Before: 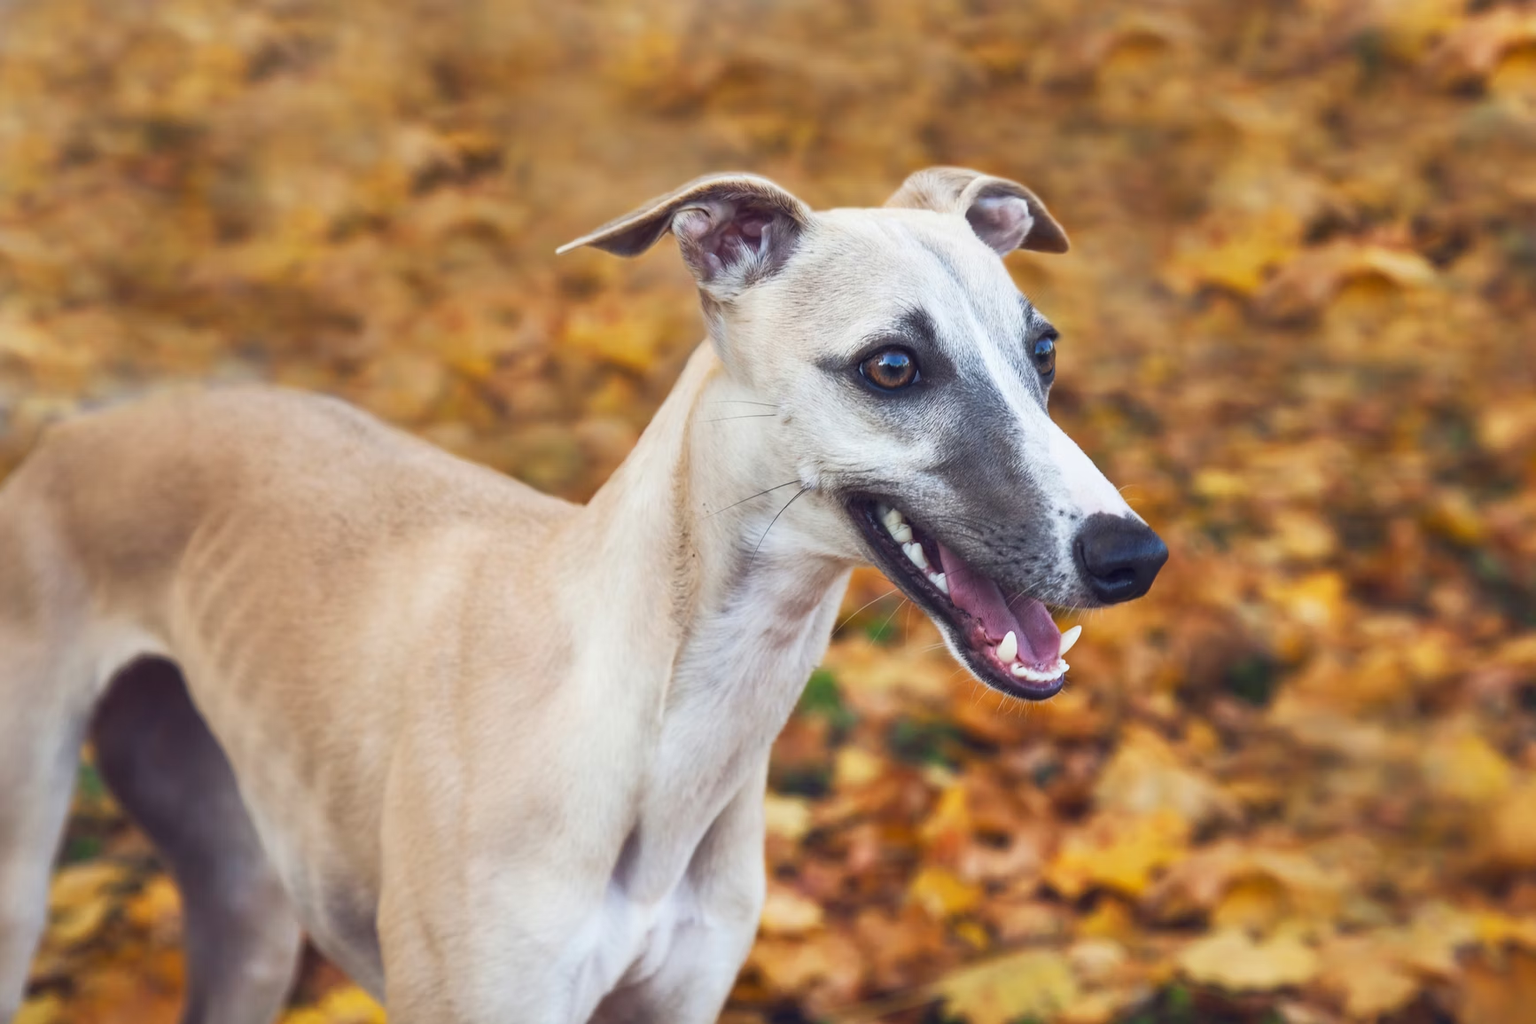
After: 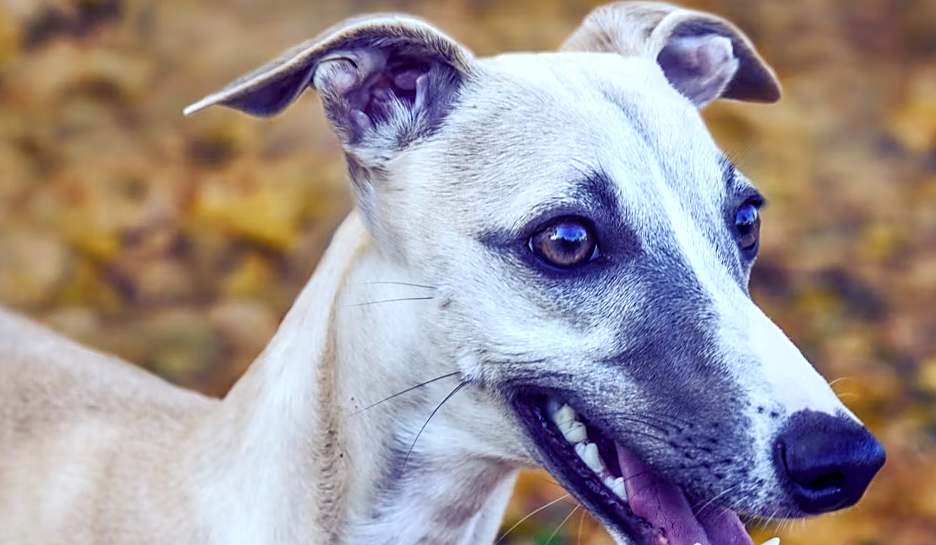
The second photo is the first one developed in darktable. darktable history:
color balance rgb: shadows lift › luminance -28.76%, shadows lift › chroma 15%, shadows lift › hue 270°, power › chroma 1%, power › hue 255°, highlights gain › luminance 7.14%, highlights gain › chroma 2%, highlights gain › hue 90°, global offset › luminance -0.29%, global offset › hue 260°, perceptual saturation grading › global saturation 20%, perceptual saturation grading › highlights -13.92%, perceptual saturation grading › shadows 50%
sharpen: on, module defaults
color zones: curves: ch0 [(0, 0.5) (0.143, 0.5) (0.286, 0.5) (0.429, 0.504) (0.571, 0.5) (0.714, 0.509) (0.857, 0.5) (1, 0.5)]; ch1 [(0, 0.425) (0.143, 0.425) (0.286, 0.375) (0.429, 0.405) (0.571, 0.5) (0.714, 0.47) (0.857, 0.425) (1, 0.435)]; ch2 [(0, 0.5) (0.143, 0.5) (0.286, 0.5) (0.429, 0.517) (0.571, 0.5) (0.714, 0.51) (0.857, 0.5) (1, 0.5)]
rotate and perspective: rotation 0.062°, lens shift (vertical) 0.115, lens shift (horizontal) -0.133, crop left 0.047, crop right 0.94, crop top 0.061, crop bottom 0.94
white balance: red 0.926, green 1.003, blue 1.133
local contrast: on, module defaults
crop: left 20.932%, top 15.471%, right 21.848%, bottom 34.081%
